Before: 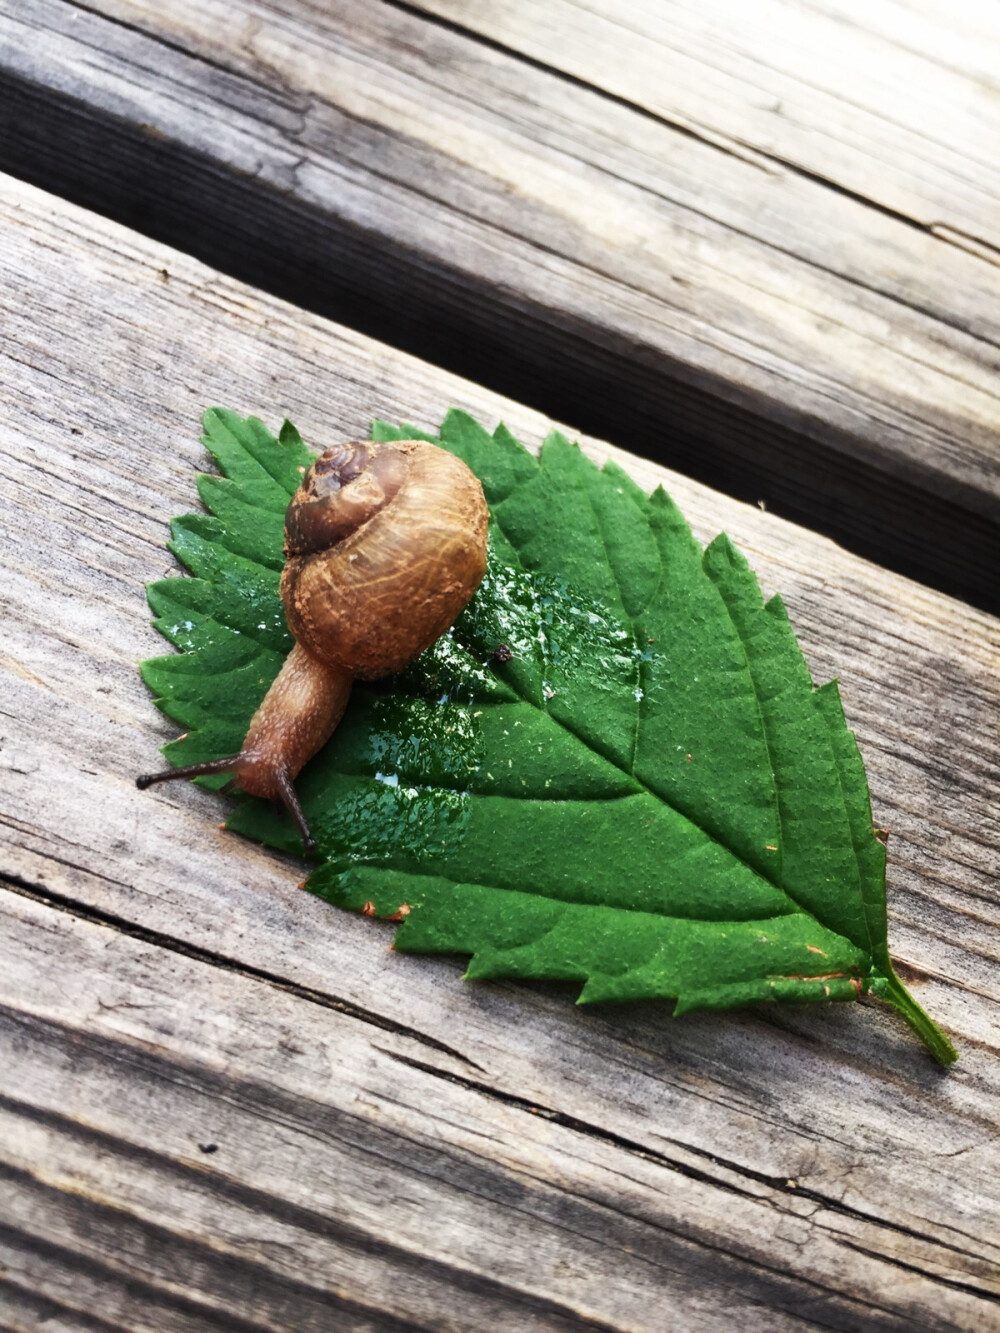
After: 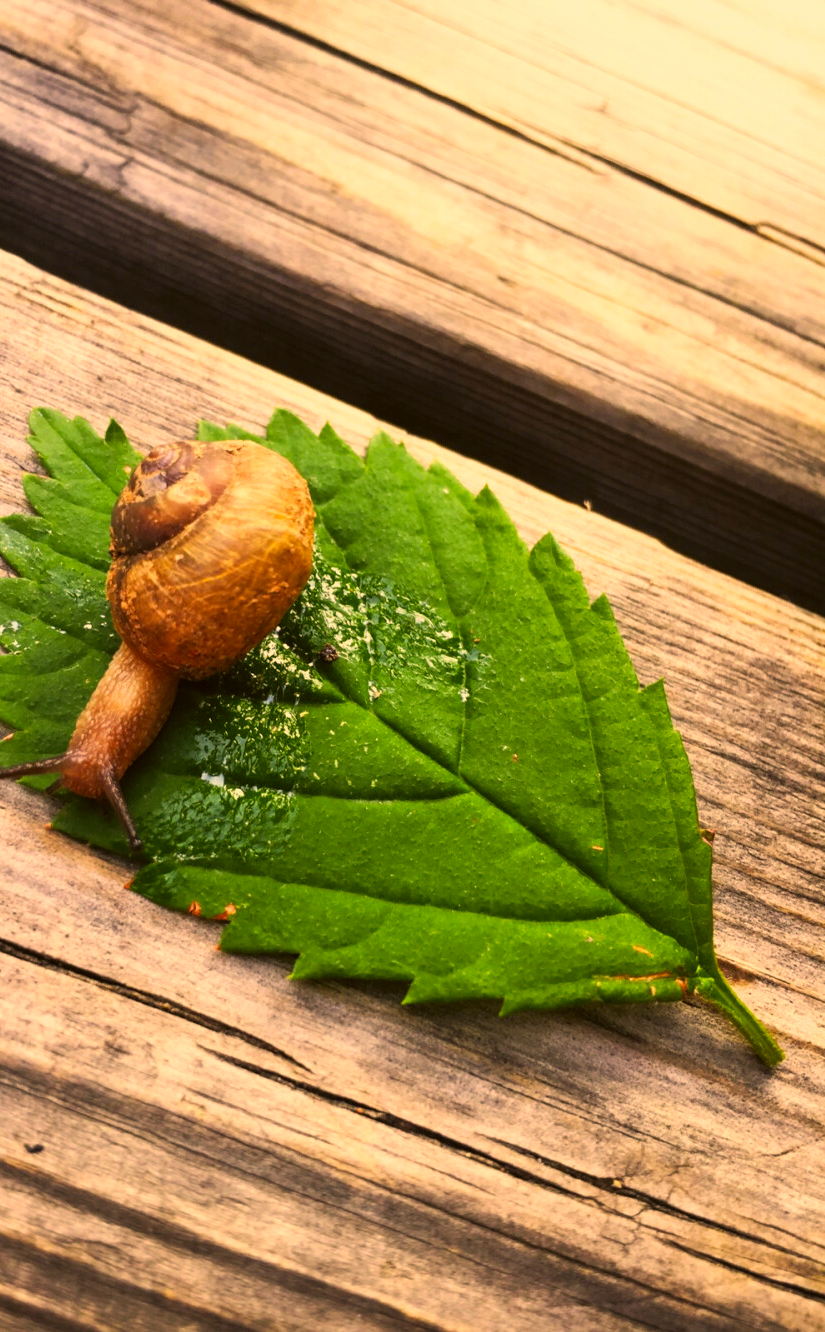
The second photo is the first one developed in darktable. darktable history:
crop: left 17.403%, bottom 0.051%
contrast brightness saturation: brightness 0.09, saturation 0.193
color correction: highlights a* 18.14, highlights b* 34.96, shadows a* 1.81, shadows b* 6.57, saturation 1.03
